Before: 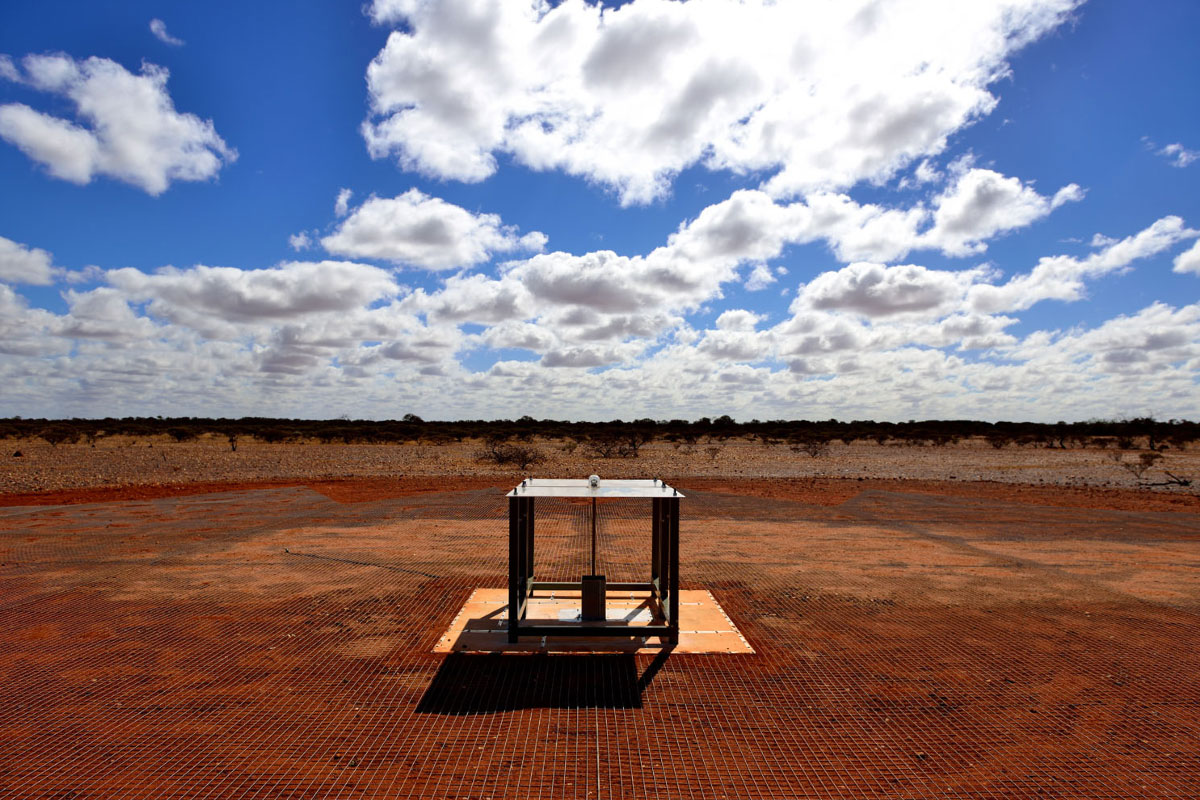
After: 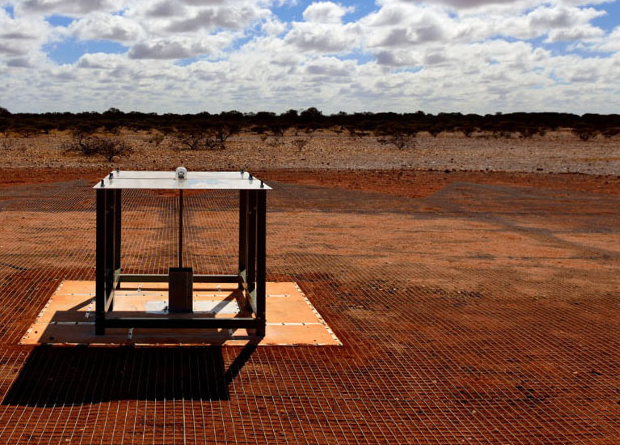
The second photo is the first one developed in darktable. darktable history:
crop: left 34.483%, top 38.603%, right 13.779%, bottom 5.392%
